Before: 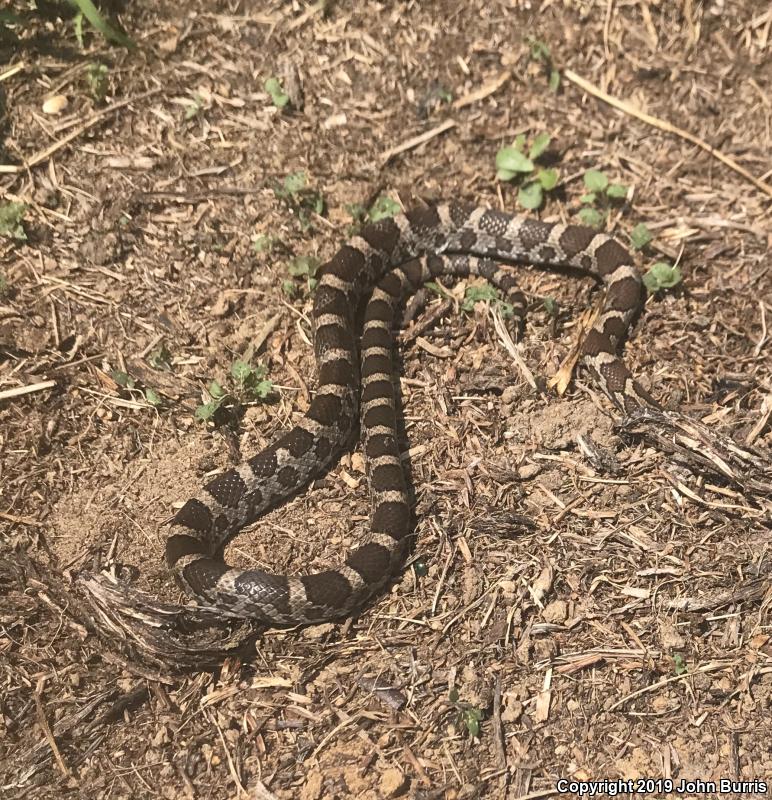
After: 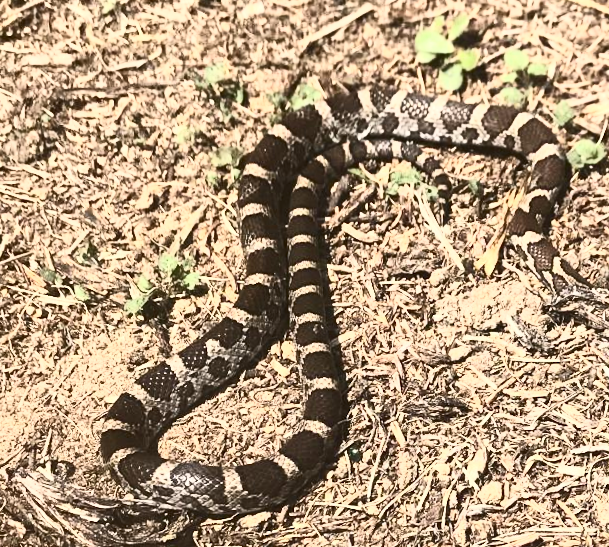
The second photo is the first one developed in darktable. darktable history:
rotate and perspective: rotation -2.12°, lens shift (vertical) 0.009, lens shift (horizontal) -0.008, automatic cropping original format, crop left 0.036, crop right 0.964, crop top 0.05, crop bottom 0.959
crop: left 7.856%, top 11.836%, right 10.12%, bottom 15.387%
contrast equalizer: octaves 7, y [[0.6 ×6], [0.55 ×6], [0 ×6], [0 ×6], [0 ×6]], mix 0.2
contrast brightness saturation: contrast 0.62, brightness 0.34, saturation 0.14
